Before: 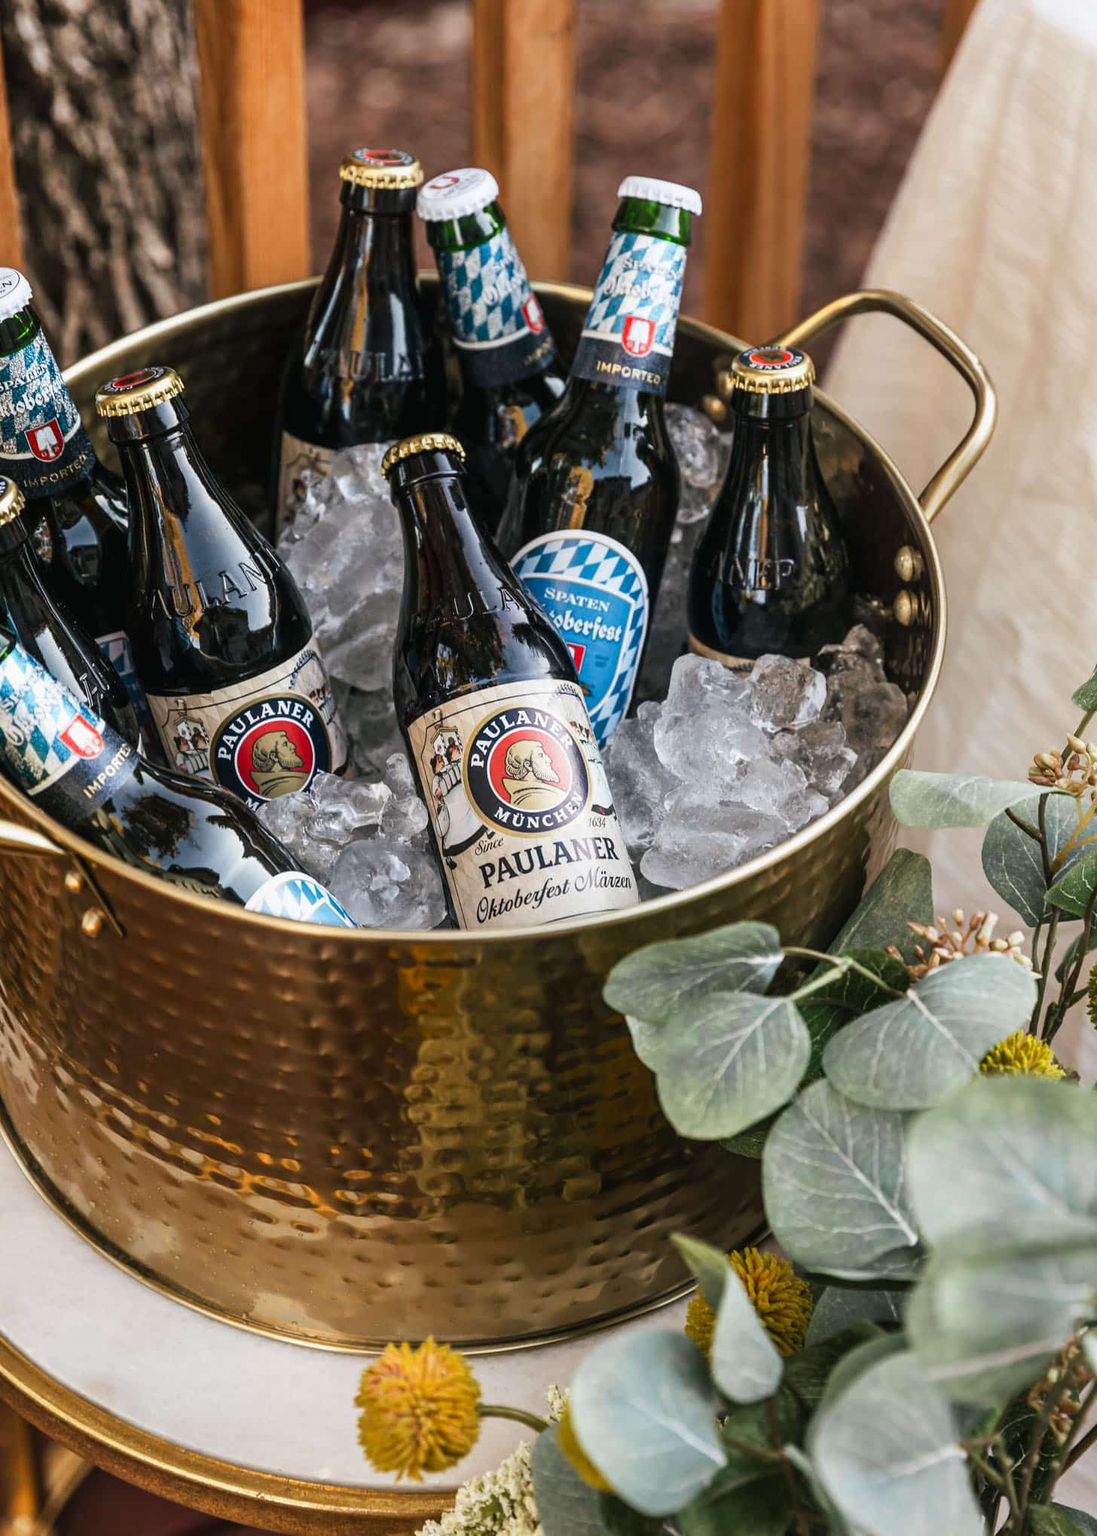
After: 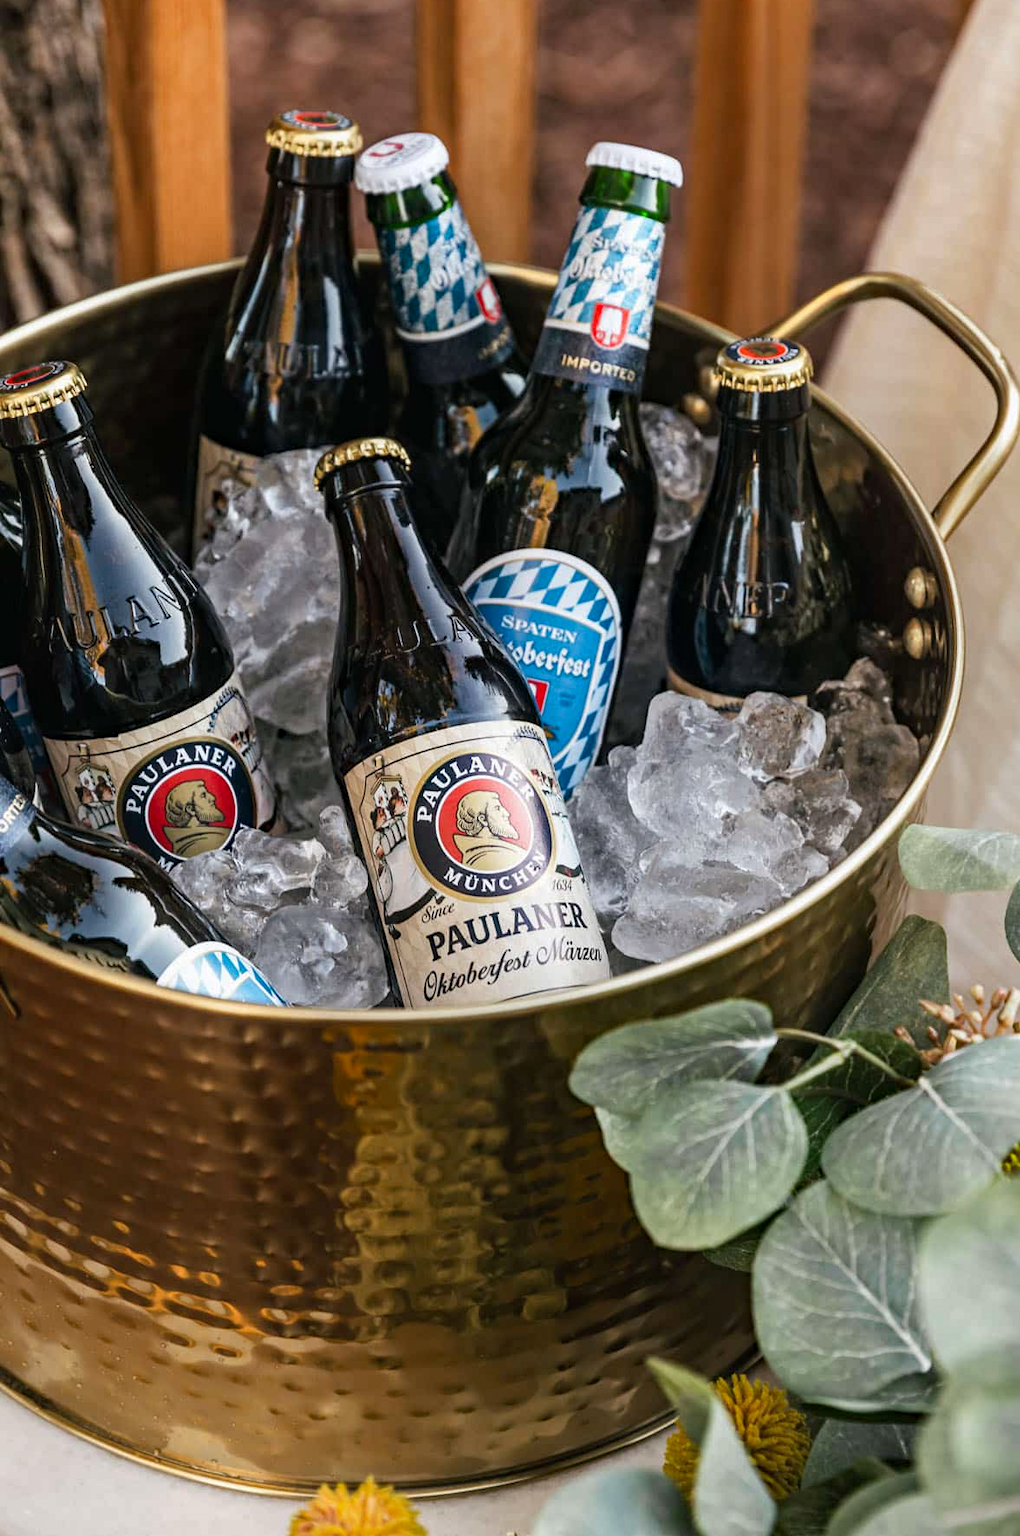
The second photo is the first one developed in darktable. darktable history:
crop: left 9.929%, top 3.475%, right 9.188%, bottom 9.529%
haze removal: compatibility mode true, adaptive false
